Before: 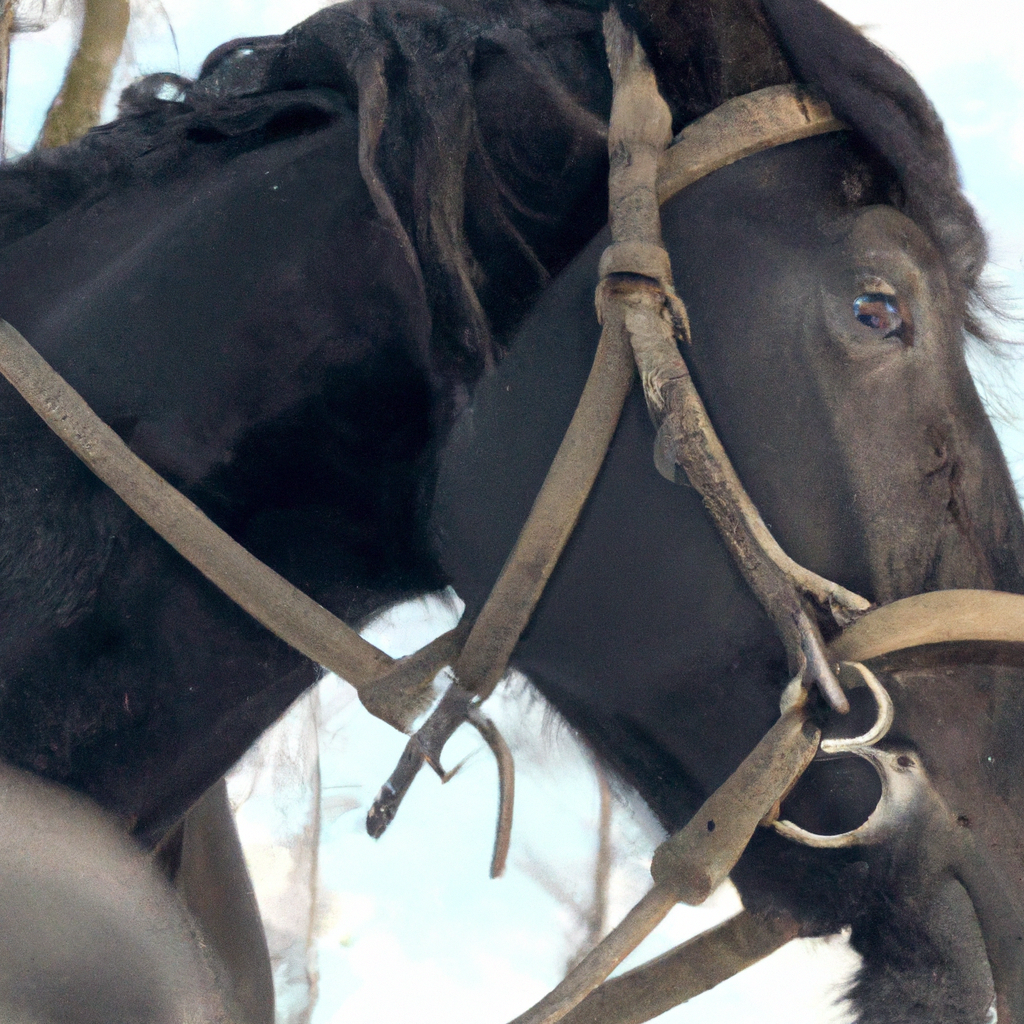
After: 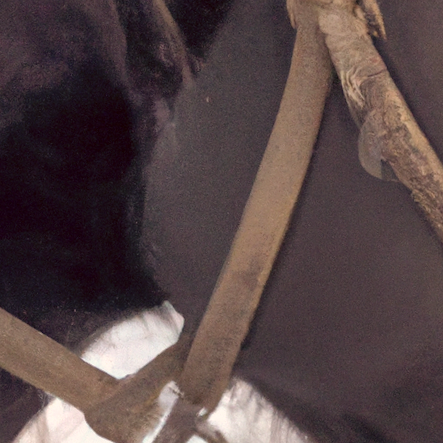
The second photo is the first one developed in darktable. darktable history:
crop: left 30%, top 30%, right 30%, bottom 30%
rotate and perspective: rotation -4.98°, automatic cropping off
shadows and highlights: on, module defaults
color correction: highlights a* 10.21, highlights b* 9.79, shadows a* 8.61, shadows b* 7.88, saturation 0.8
